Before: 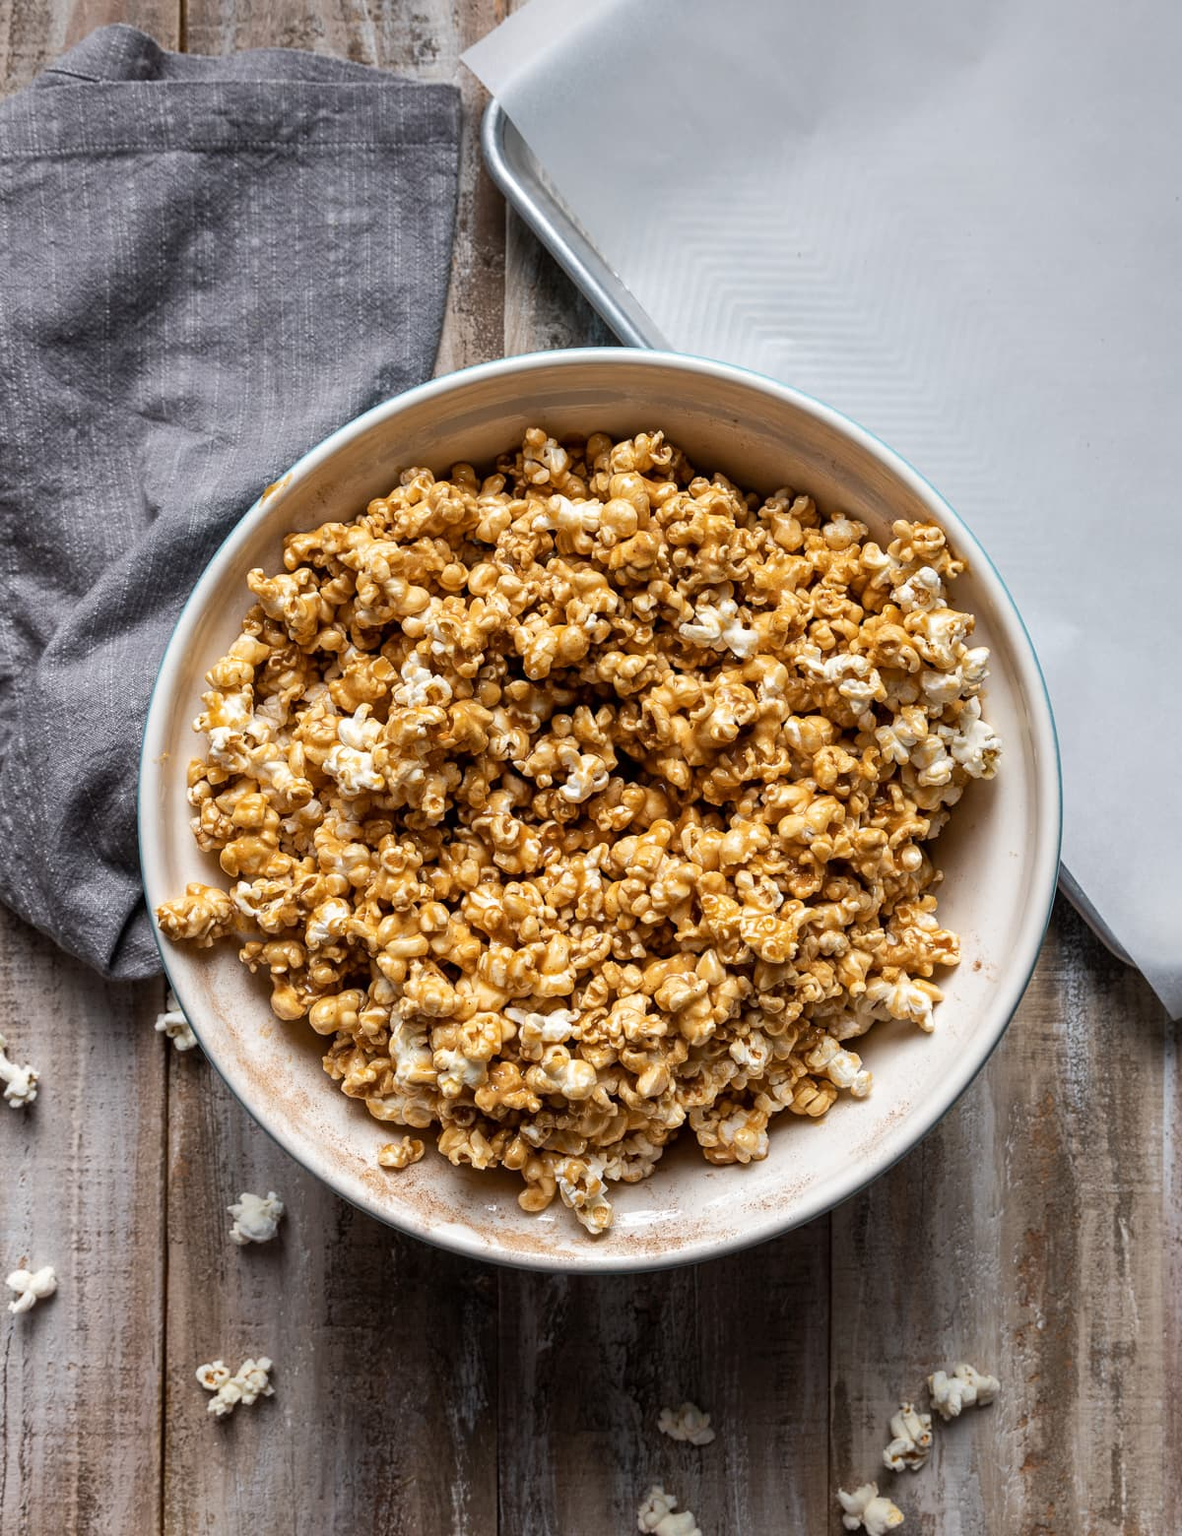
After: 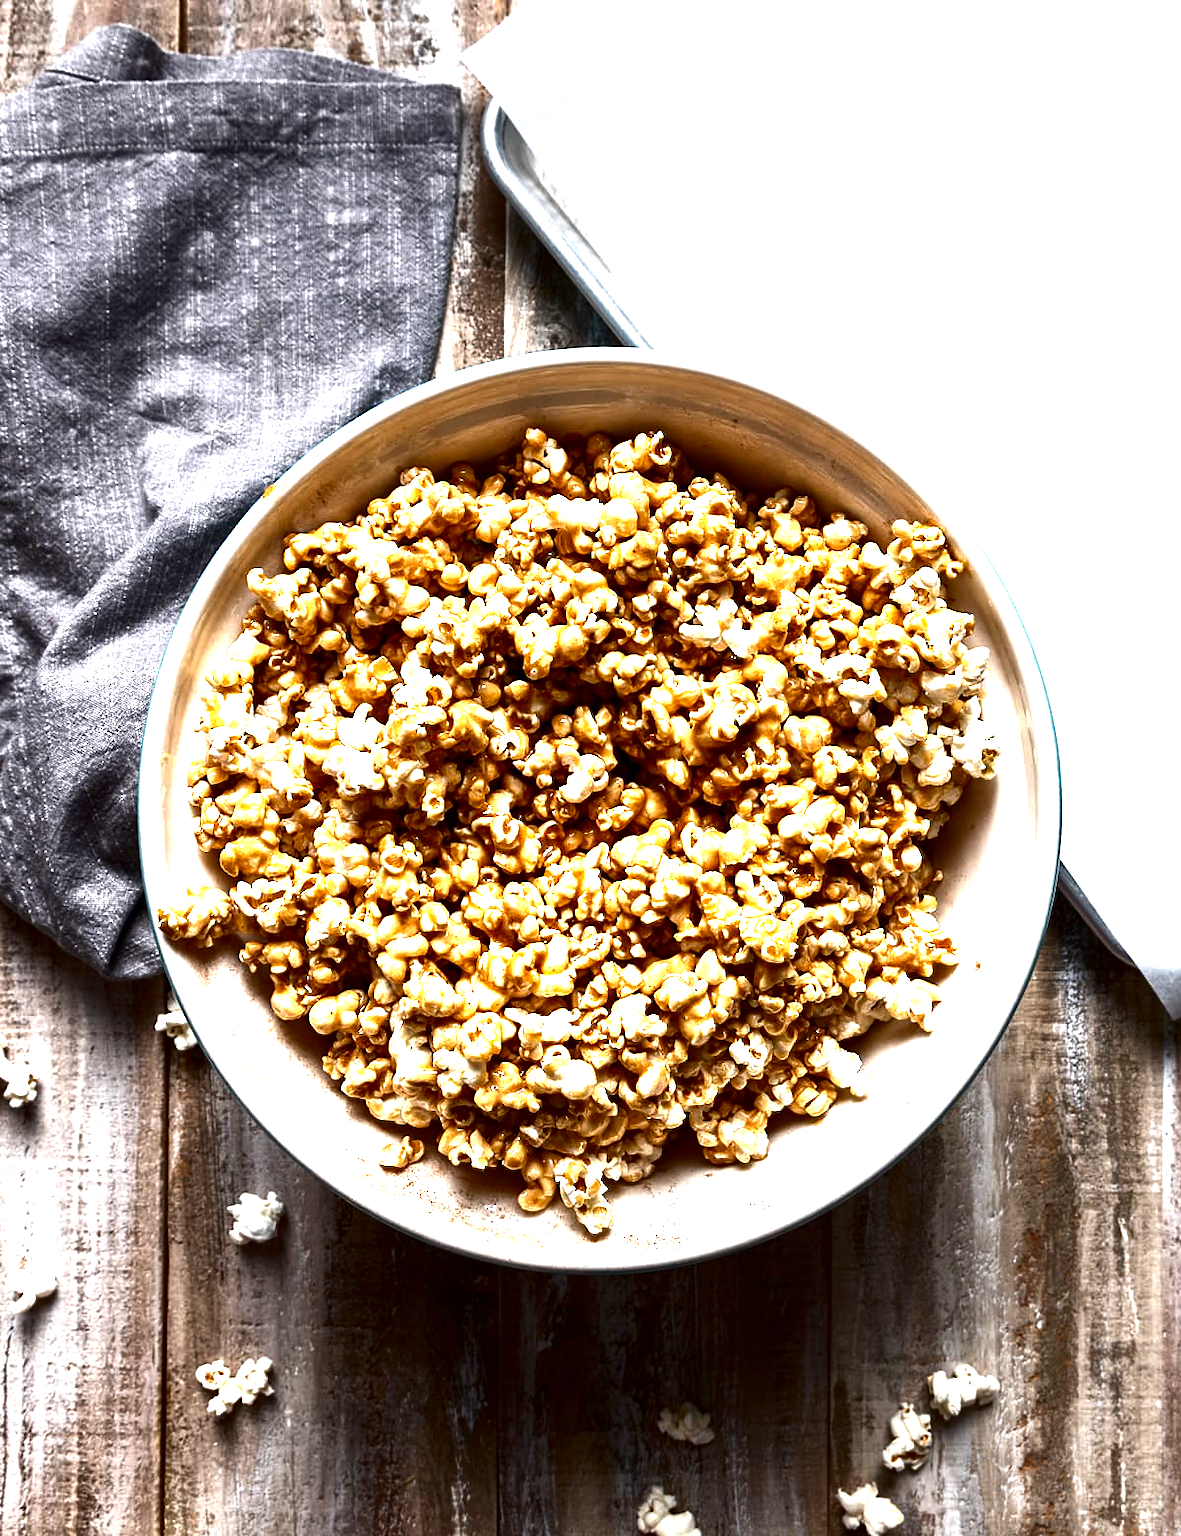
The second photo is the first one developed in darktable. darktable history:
contrast brightness saturation: brightness -0.52
exposure: black level correction 0, exposure 1.45 EV, compensate exposure bias true, compensate highlight preservation false
